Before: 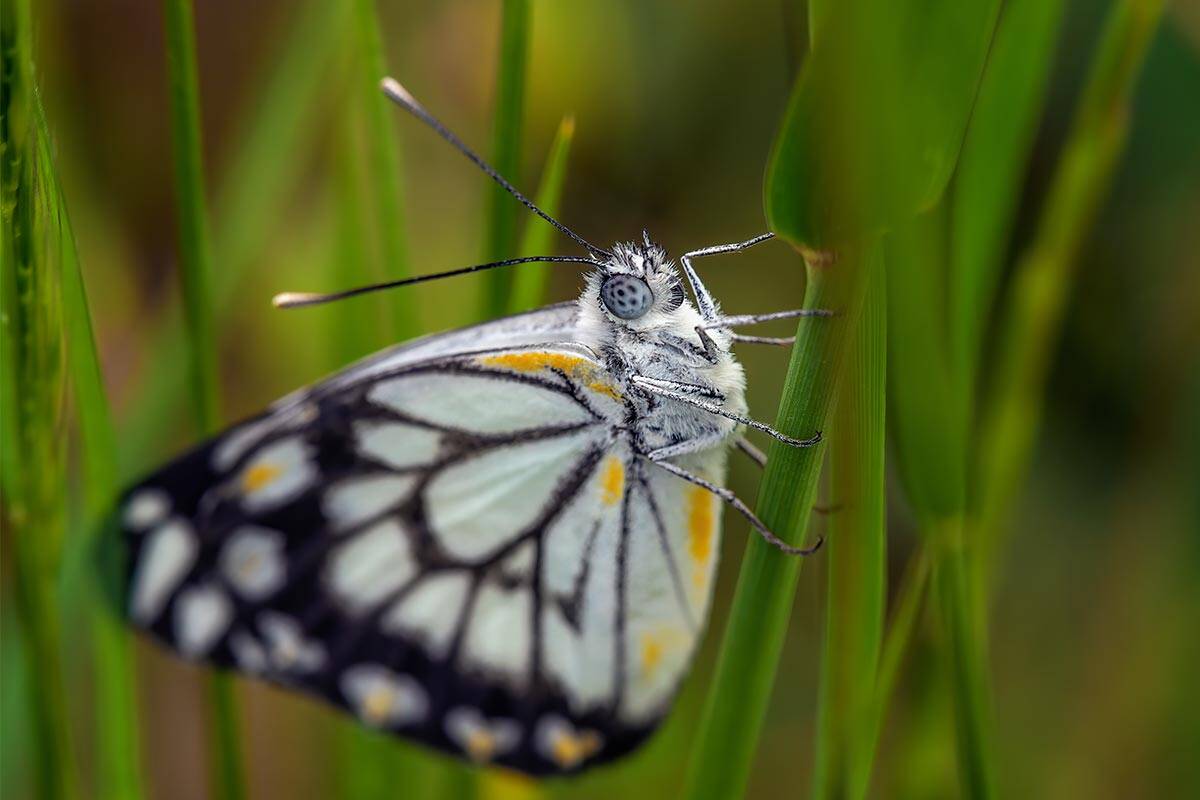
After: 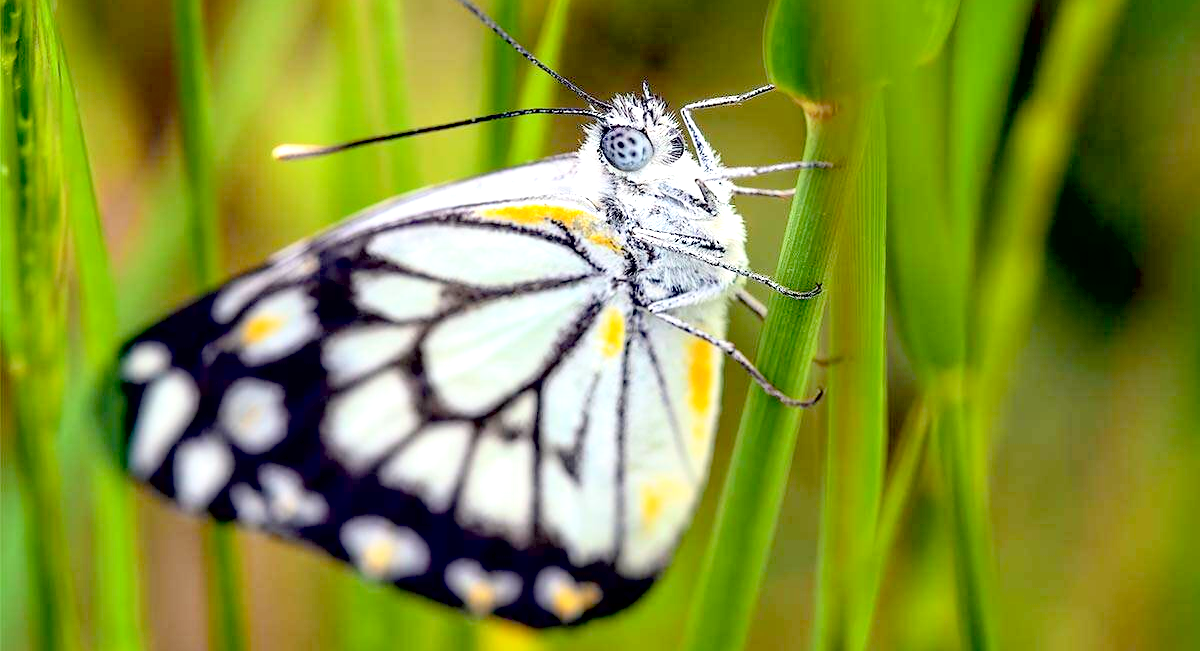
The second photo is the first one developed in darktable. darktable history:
contrast brightness saturation: contrast 0.14, brightness 0.21
crop and rotate: top 18.507%
exposure: black level correction 0.011, exposure 1.088 EV, compensate exposure bias true, compensate highlight preservation false
